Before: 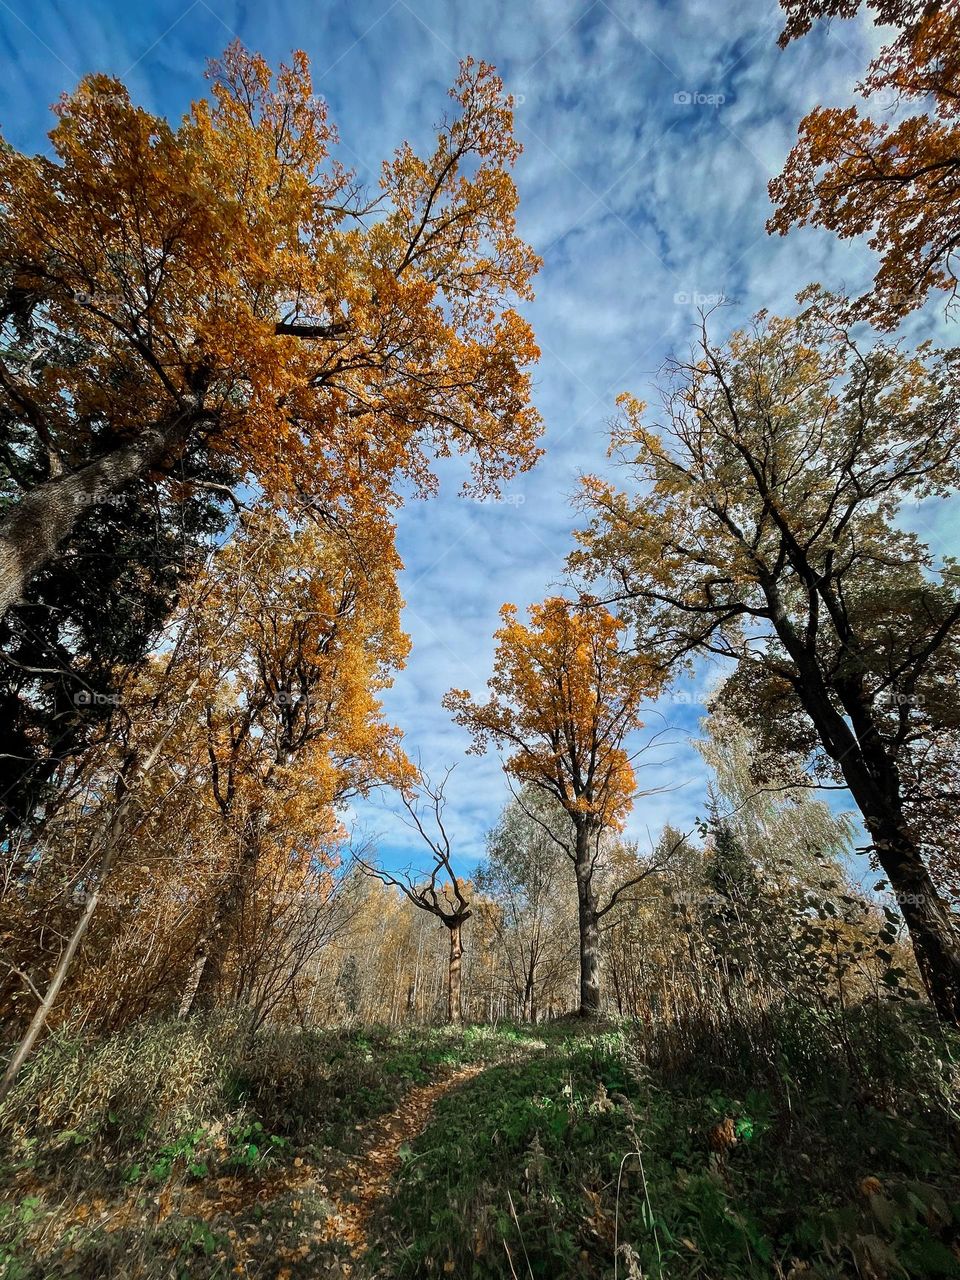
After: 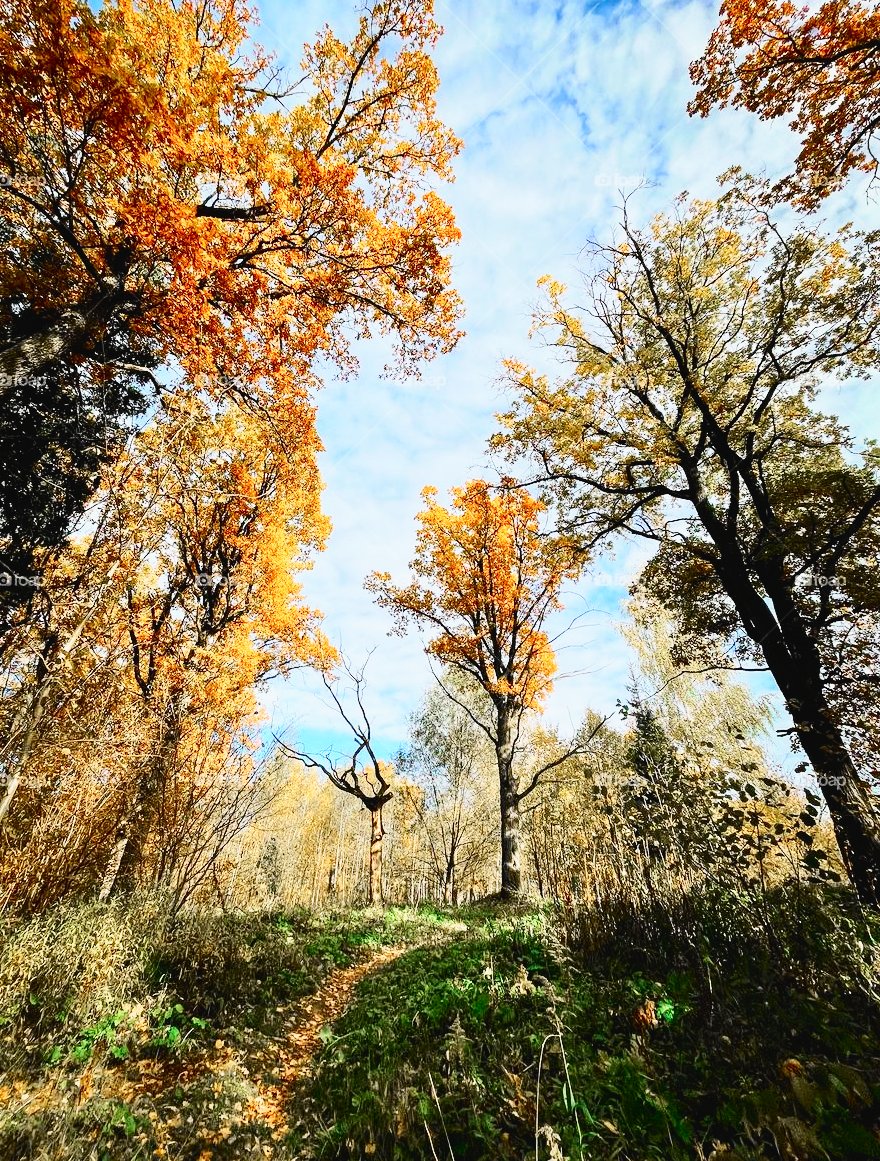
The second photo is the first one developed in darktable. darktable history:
tone curve: curves: ch0 [(0, 0.028) (0.037, 0.05) (0.123, 0.114) (0.19, 0.176) (0.269, 0.27) (0.48, 0.57) (0.595, 0.695) (0.718, 0.823) (0.855, 0.913) (1, 0.982)]; ch1 [(0, 0) (0.243, 0.245) (0.422, 0.415) (0.493, 0.495) (0.508, 0.506) (0.536, 0.538) (0.569, 0.58) (0.611, 0.644) (0.769, 0.807) (1, 1)]; ch2 [(0, 0) (0.249, 0.216) (0.349, 0.321) (0.424, 0.442) (0.476, 0.483) (0.498, 0.499) (0.517, 0.519) (0.532, 0.547) (0.569, 0.608) (0.614, 0.661) (0.706, 0.75) (0.808, 0.809) (0.991, 0.968)], color space Lab, independent channels, preserve colors none
crop and rotate: left 8.262%, top 9.226%
base curve: curves: ch0 [(0, 0) (0.005, 0.002) (0.15, 0.3) (0.4, 0.7) (0.75, 0.95) (1, 1)], preserve colors none
